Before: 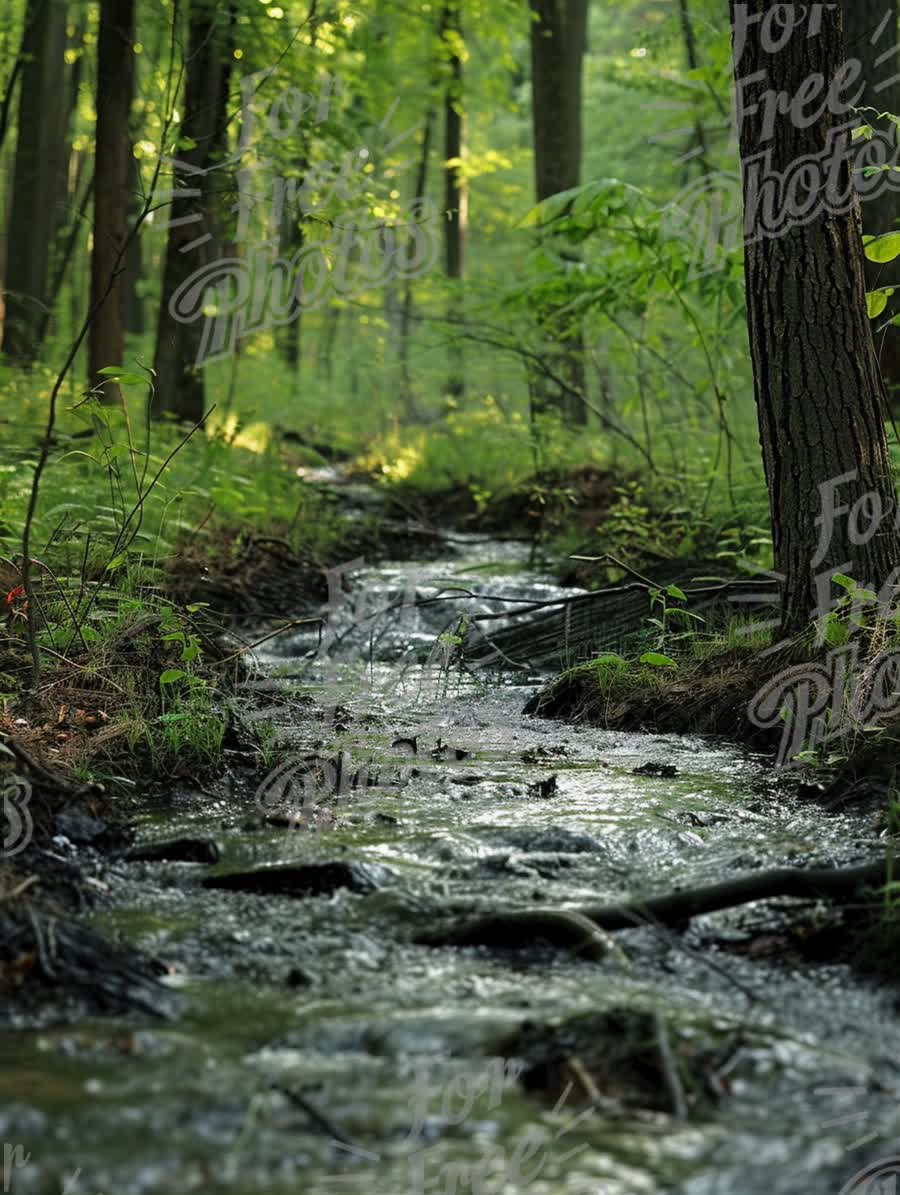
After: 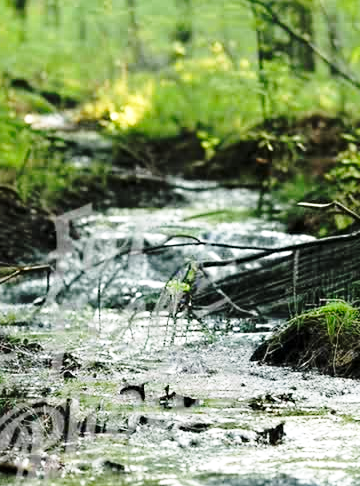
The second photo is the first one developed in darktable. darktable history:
crop: left 30.229%, top 29.621%, right 29.718%, bottom 29.692%
base curve: curves: ch0 [(0, 0) (0.028, 0.03) (0.121, 0.232) (0.46, 0.748) (0.859, 0.968) (1, 1)], preserve colors none
exposure: exposure 0.378 EV, compensate highlight preservation false
sharpen: radius 5.334, amount 0.313, threshold 26.696
